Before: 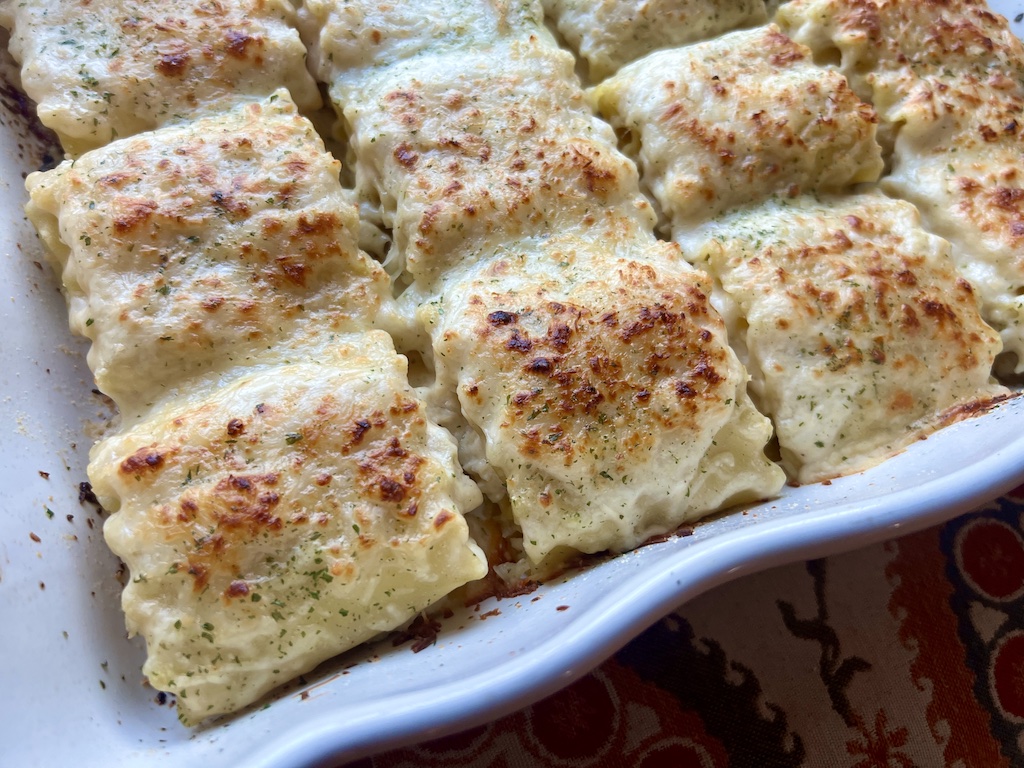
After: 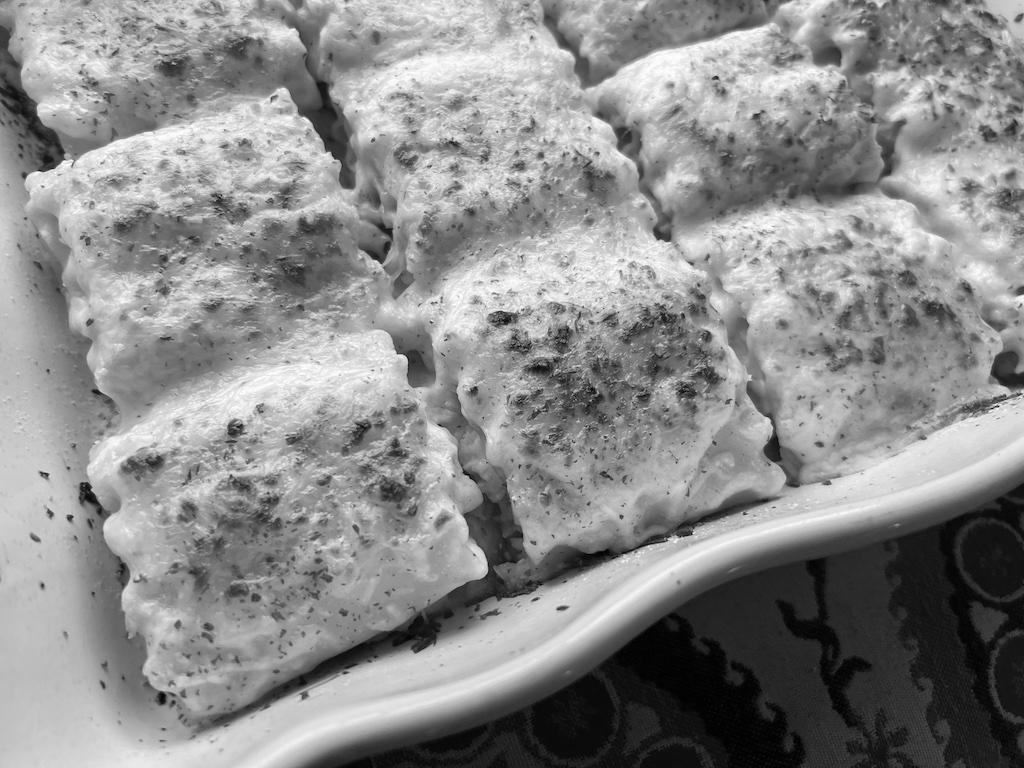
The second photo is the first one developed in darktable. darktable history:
monochrome: on, module defaults
color contrast: green-magenta contrast 1.69, blue-yellow contrast 1.49
